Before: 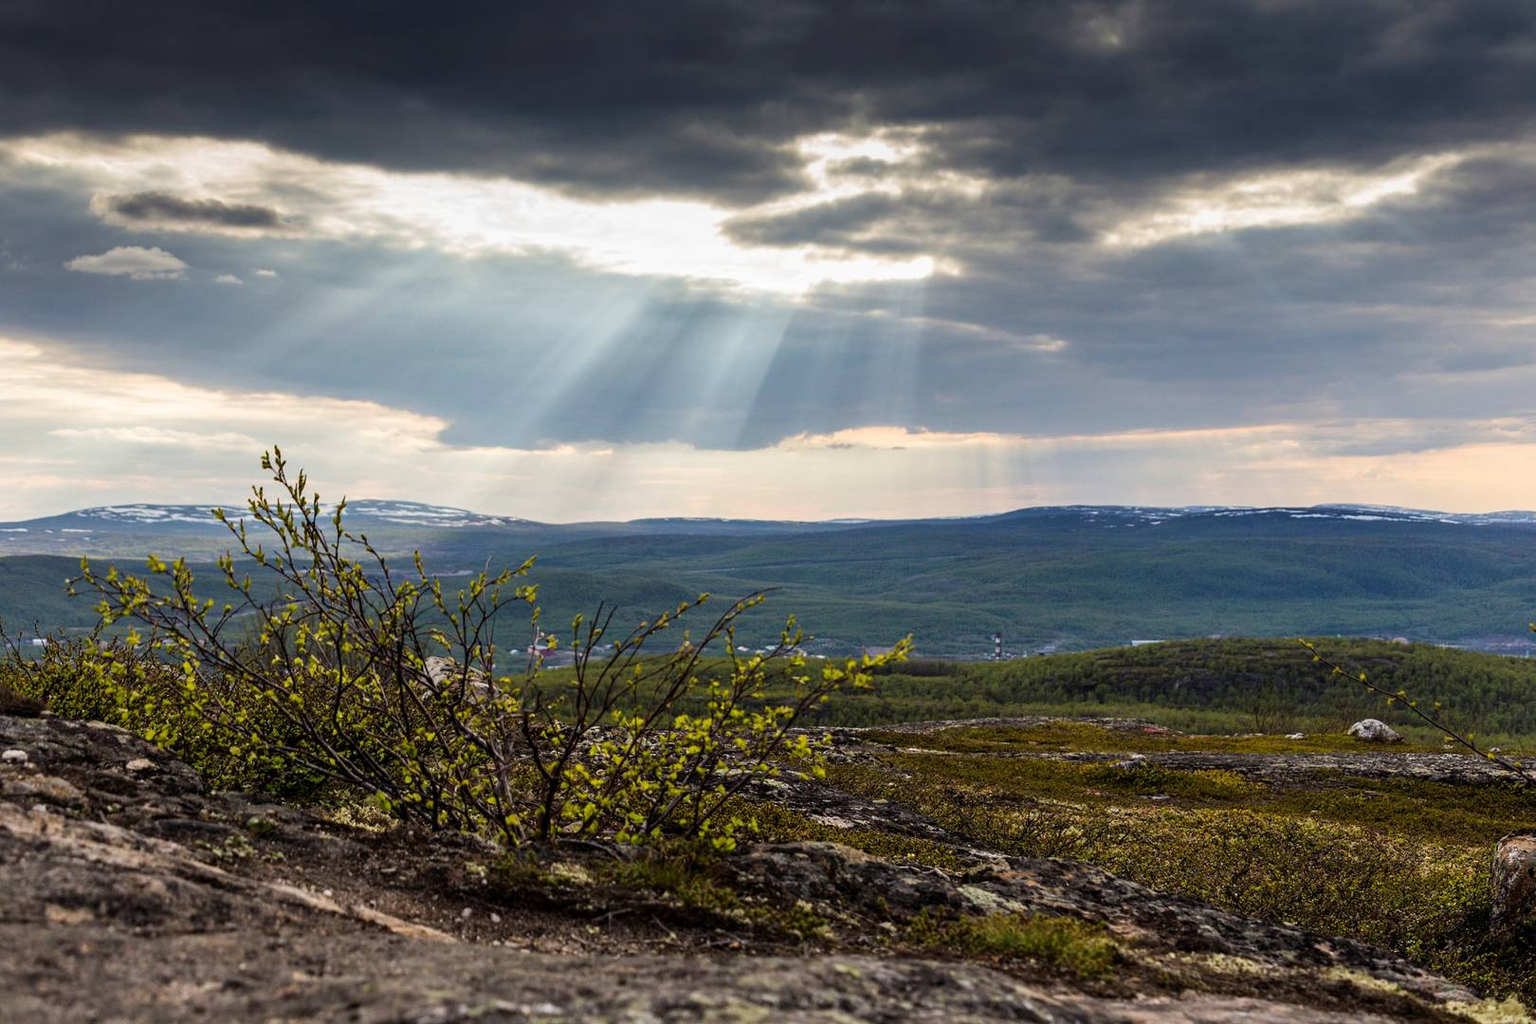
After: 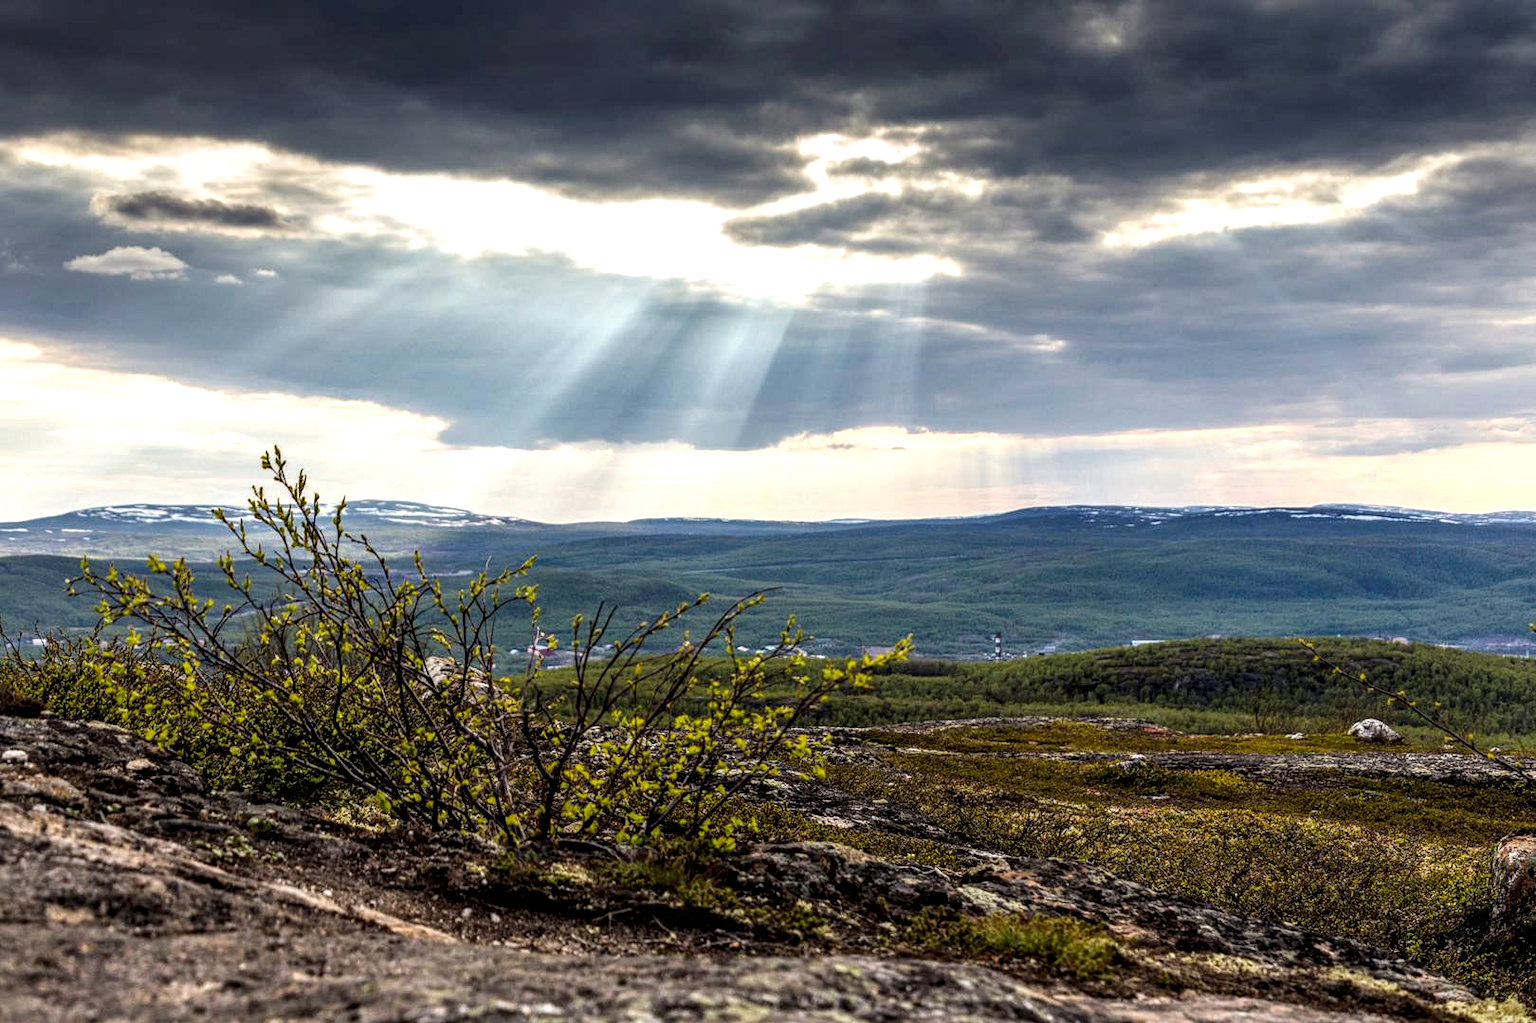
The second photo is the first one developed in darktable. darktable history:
crop: bottom 0.071%
local contrast: highlights 25%, detail 150%
color zones: curves: ch0 [(0, 0.444) (0.143, 0.442) (0.286, 0.441) (0.429, 0.441) (0.571, 0.441) (0.714, 0.441) (0.857, 0.442) (1, 0.444)]
exposure: black level correction 0.001, exposure 0.5 EV, compensate exposure bias true, compensate highlight preservation false
